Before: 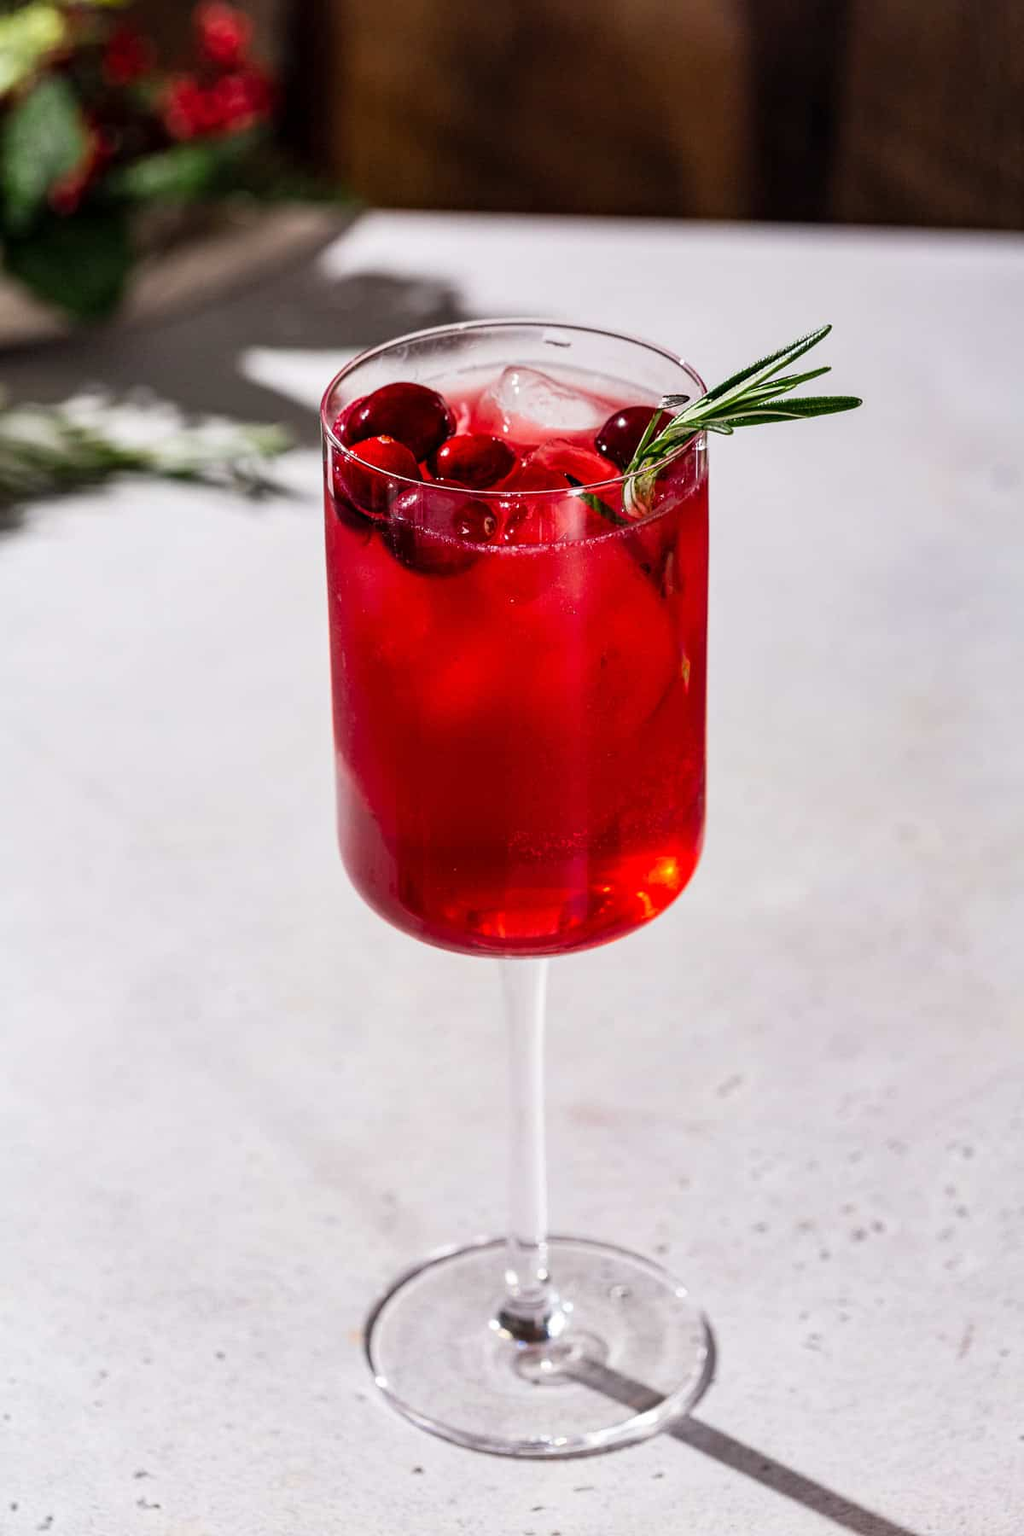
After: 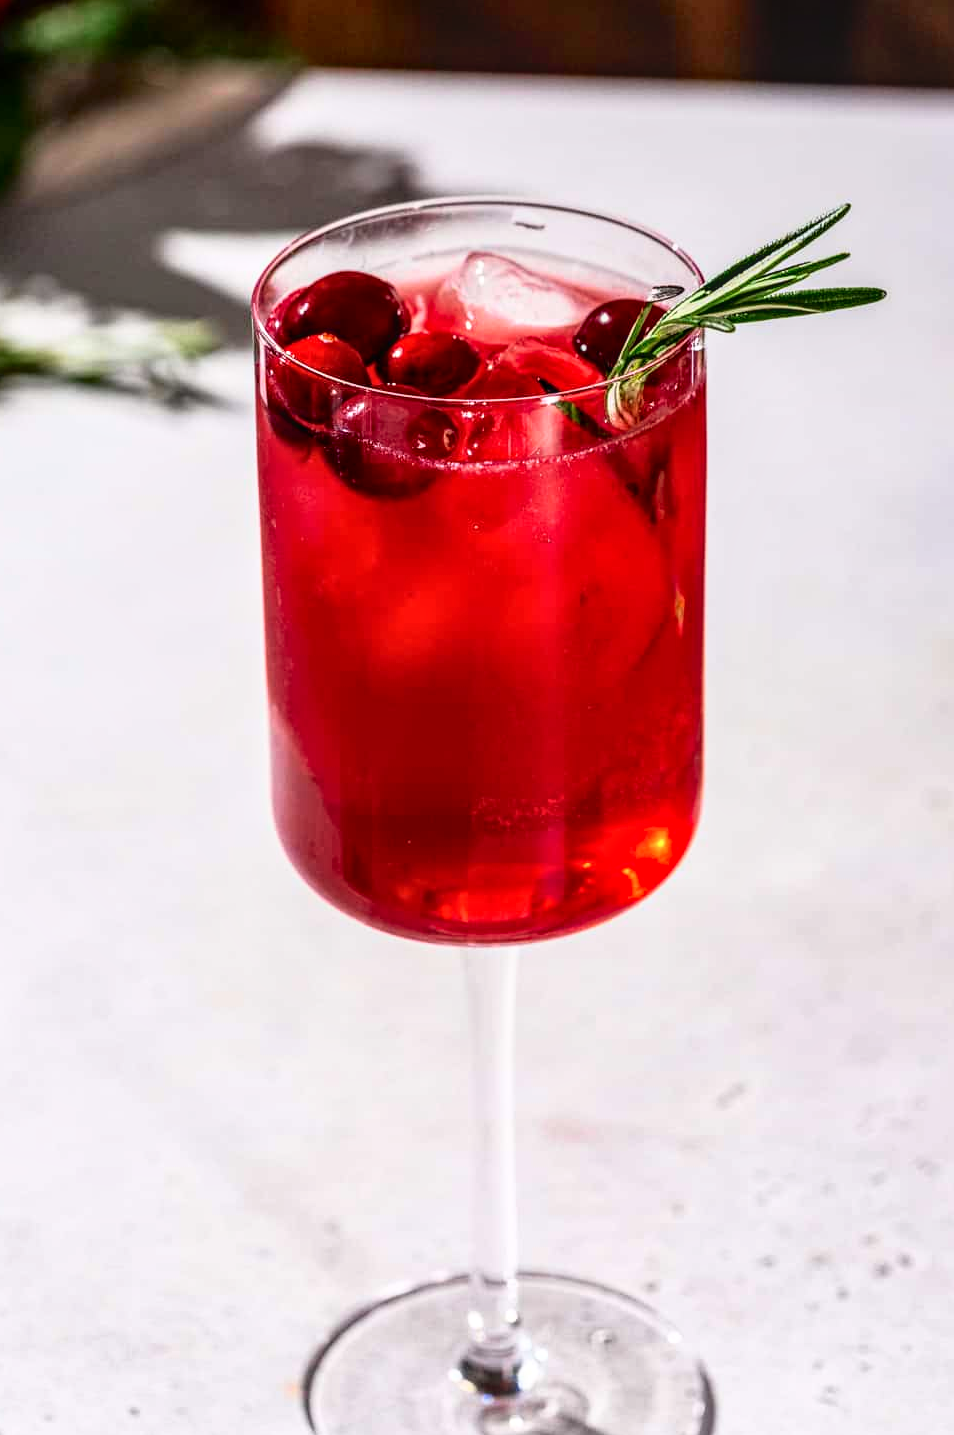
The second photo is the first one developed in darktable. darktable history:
crop and rotate: left 10.349%, top 9.843%, right 10.084%, bottom 10.412%
local contrast: on, module defaults
tone curve: curves: ch0 [(0, 0.01) (0.037, 0.032) (0.131, 0.108) (0.275, 0.286) (0.483, 0.517) (0.61, 0.661) (0.697, 0.768) (0.797, 0.876) (0.888, 0.952) (0.997, 0.995)]; ch1 [(0, 0) (0.312, 0.262) (0.425, 0.402) (0.5, 0.5) (0.527, 0.532) (0.556, 0.585) (0.683, 0.706) (0.746, 0.77) (1, 1)]; ch2 [(0, 0) (0.223, 0.185) (0.333, 0.284) (0.432, 0.4) (0.502, 0.502) (0.525, 0.527) (0.545, 0.564) (0.587, 0.613) (0.636, 0.654) (0.711, 0.729) (0.845, 0.855) (0.998, 0.977)], color space Lab, independent channels, preserve colors none
